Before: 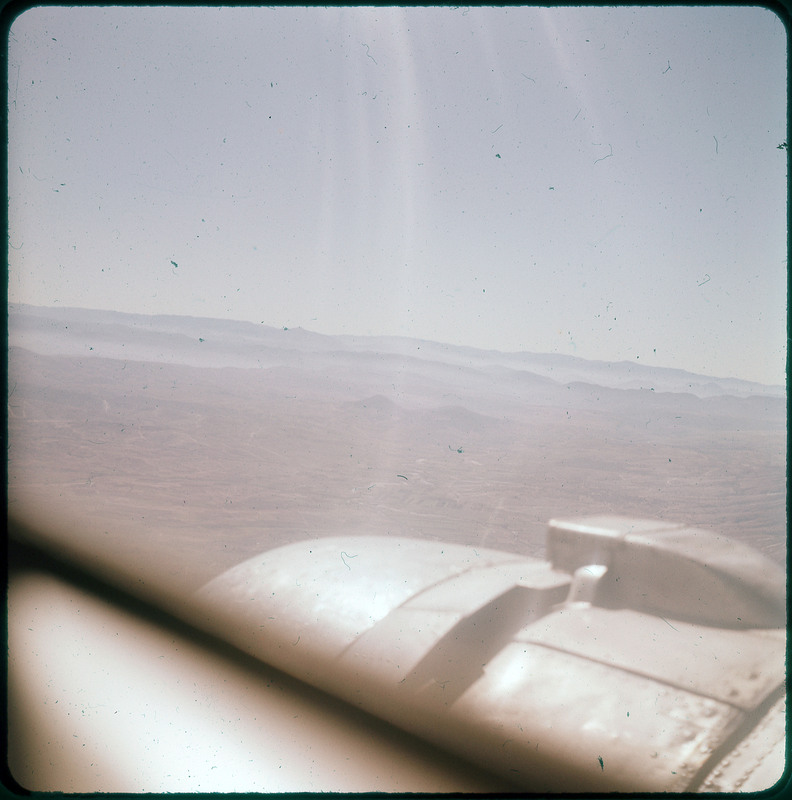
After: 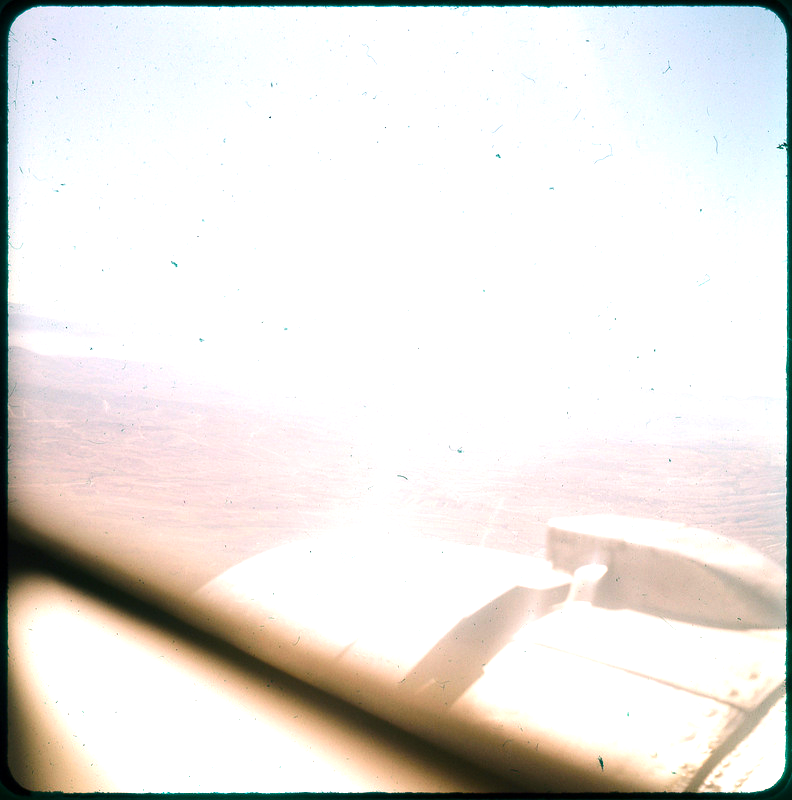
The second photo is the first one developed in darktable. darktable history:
exposure: black level correction 0, exposure 0.5 EV, compensate exposure bias true, compensate highlight preservation false
color balance rgb: perceptual saturation grading › global saturation 40%, global vibrance 15%
tone equalizer: -8 EV -0.75 EV, -7 EV -0.7 EV, -6 EV -0.6 EV, -5 EV -0.4 EV, -3 EV 0.4 EV, -2 EV 0.6 EV, -1 EV 0.7 EV, +0 EV 0.75 EV, edges refinement/feathering 500, mask exposure compensation -1.57 EV, preserve details no
